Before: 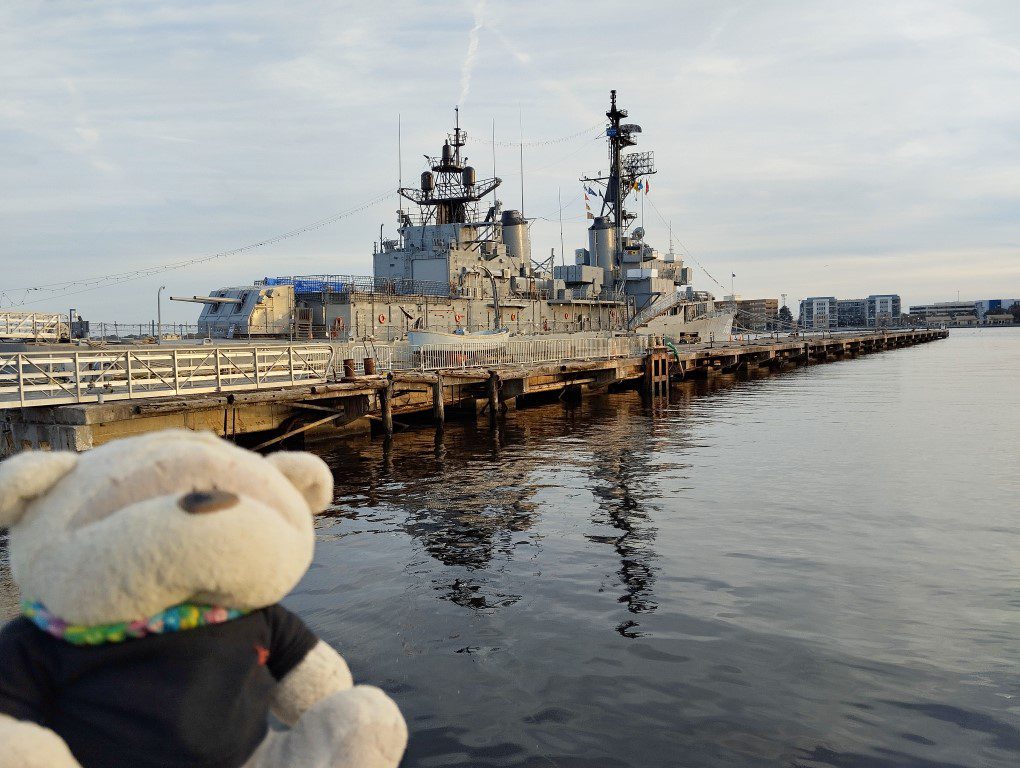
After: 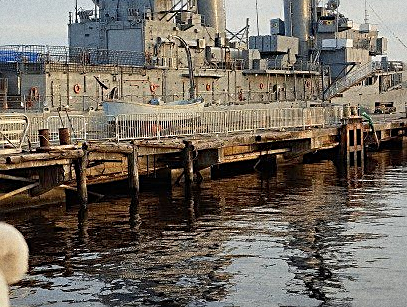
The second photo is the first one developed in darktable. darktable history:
crop: left 30%, top 30%, right 30%, bottom 30%
sharpen: on, module defaults
grain: coarseness 9.61 ISO, strength 35.62%
